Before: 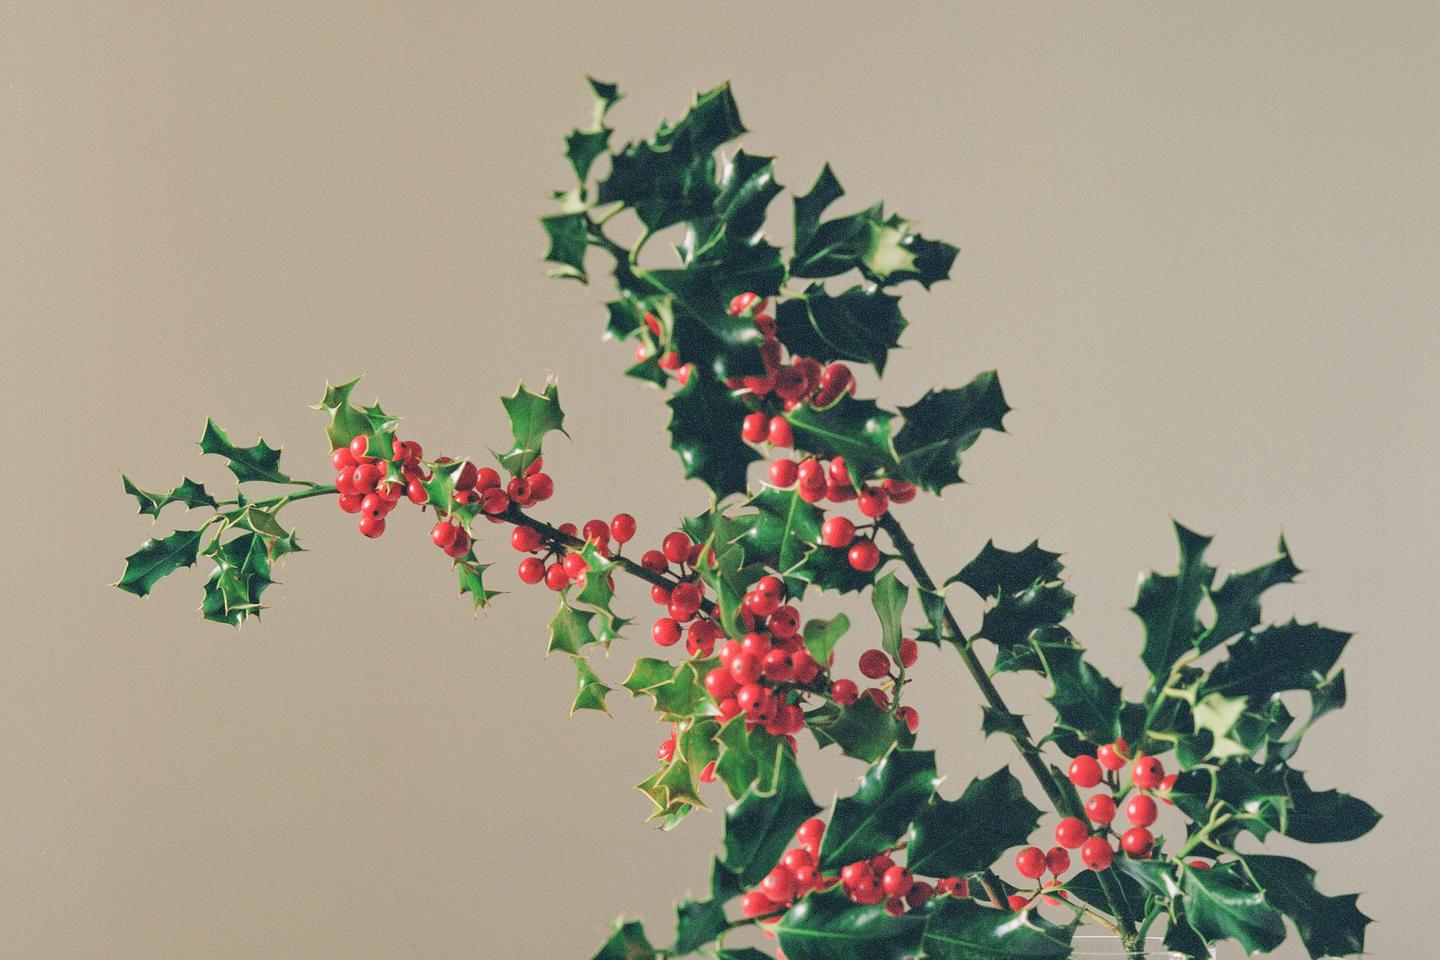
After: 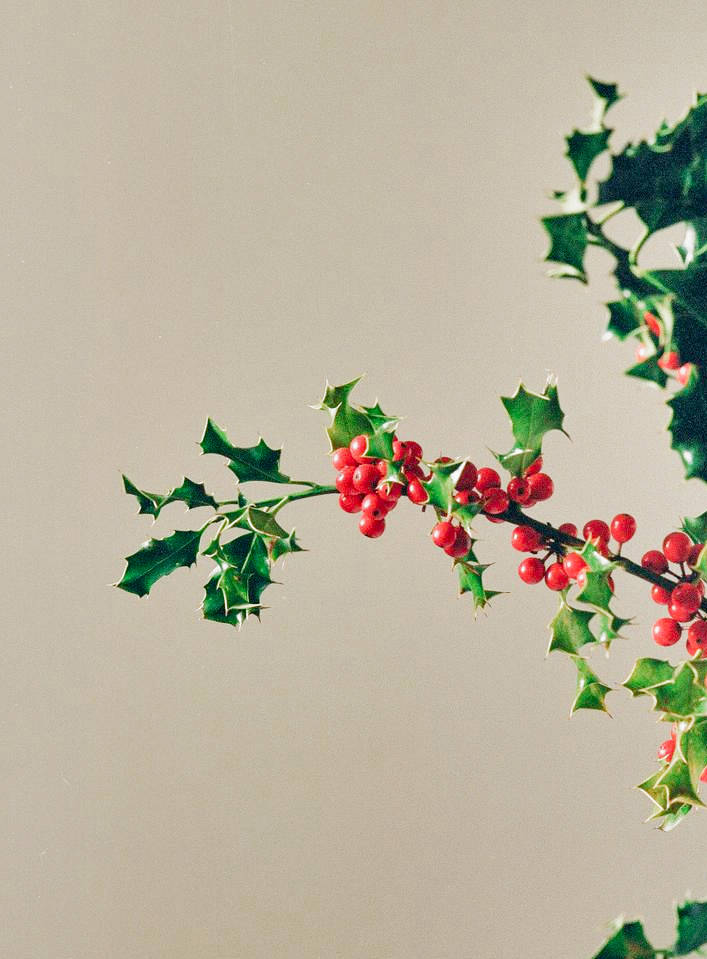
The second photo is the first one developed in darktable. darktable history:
crop and rotate: left 0%, top 0%, right 50.845%
shadows and highlights: soften with gaussian
filmic rgb: middle gray luminance 12.74%, black relative exposure -10.13 EV, white relative exposure 3.47 EV, threshold 6 EV, target black luminance 0%, hardness 5.74, latitude 44.69%, contrast 1.221, highlights saturation mix 5%, shadows ↔ highlights balance 26.78%, add noise in highlights 0, preserve chrominance no, color science v3 (2019), use custom middle-gray values true, iterations of high-quality reconstruction 0, contrast in highlights soft, enable highlight reconstruction true
